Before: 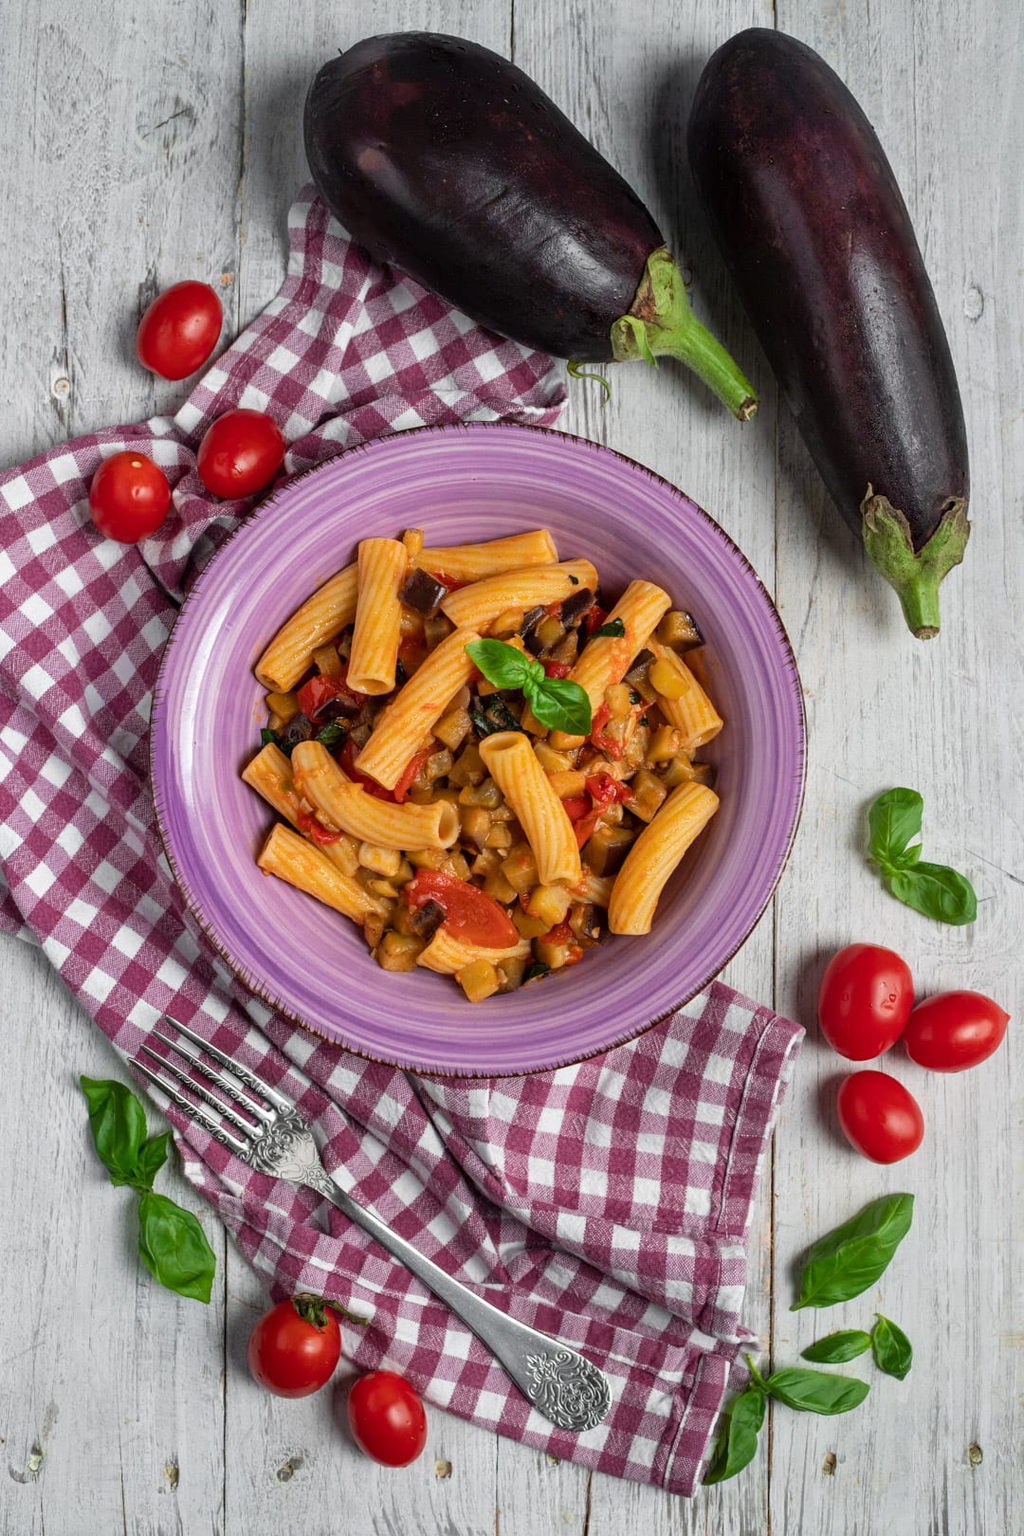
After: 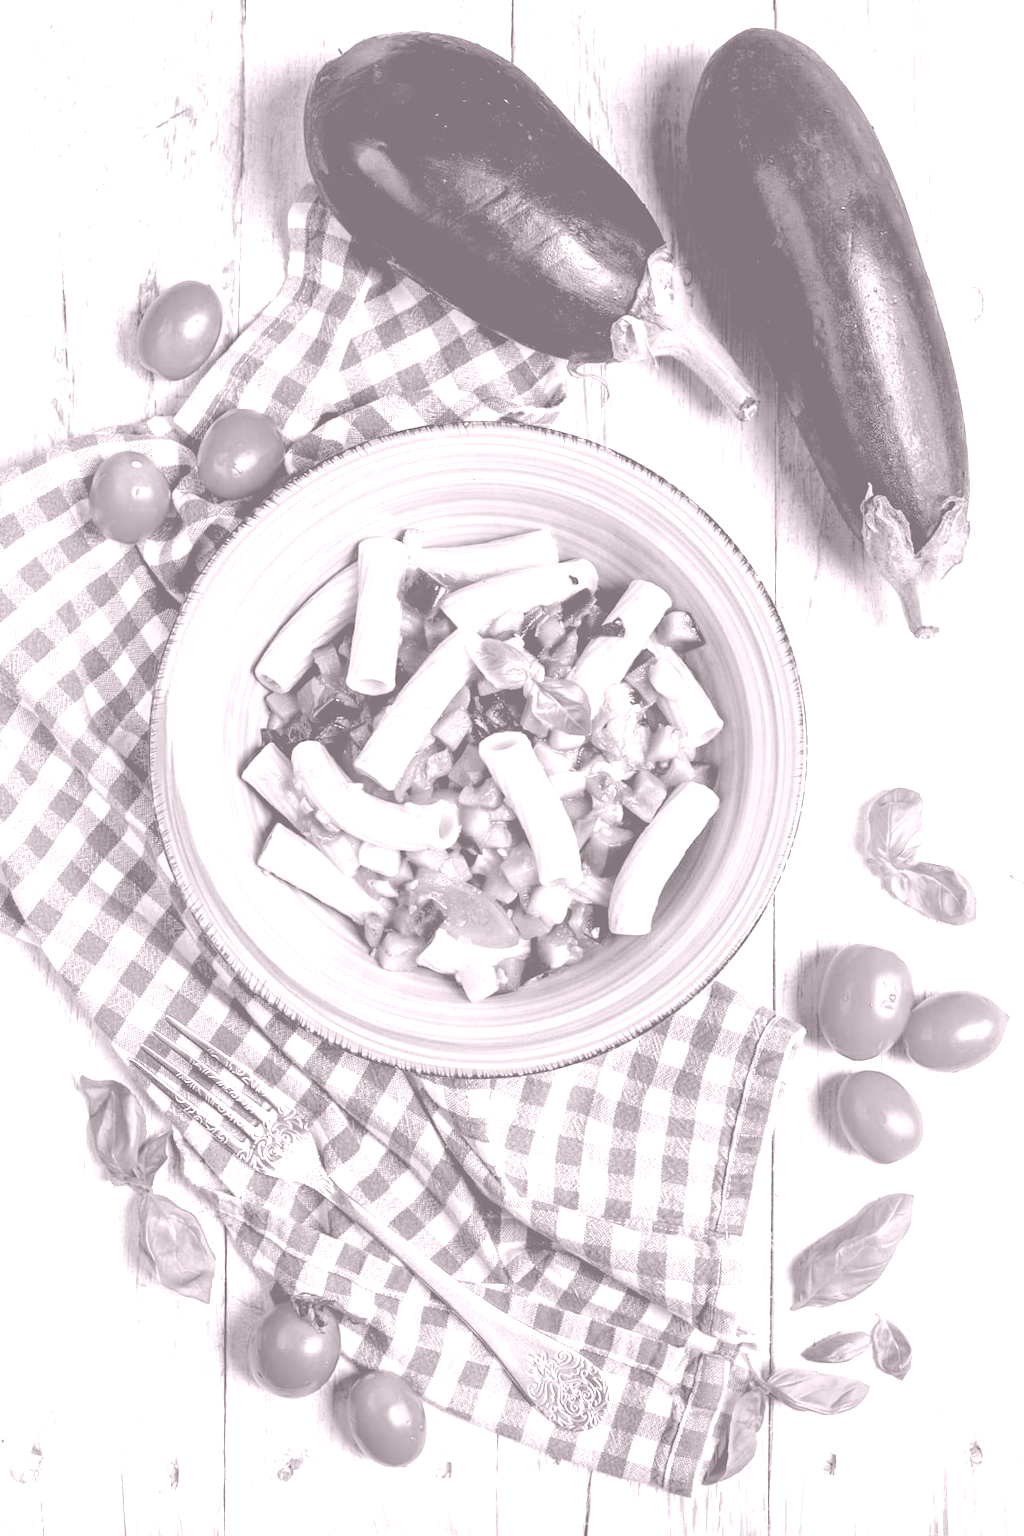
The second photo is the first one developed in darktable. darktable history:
colorize: hue 25.2°, saturation 83%, source mix 82%, lightness 79%, version 1
color balance: output saturation 110%
color balance rgb: shadows lift › chroma 3%, shadows lift › hue 280.8°, power › hue 330°, highlights gain › chroma 3%, highlights gain › hue 75.6°, global offset › luminance -1%, perceptual saturation grading › global saturation 20%, perceptual saturation grading › highlights -25%, perceptual saturation grading › shadows 50%, global vibrance 20%
rotate and perspective: automatic cropping original format, crop left 0, crop top 0
